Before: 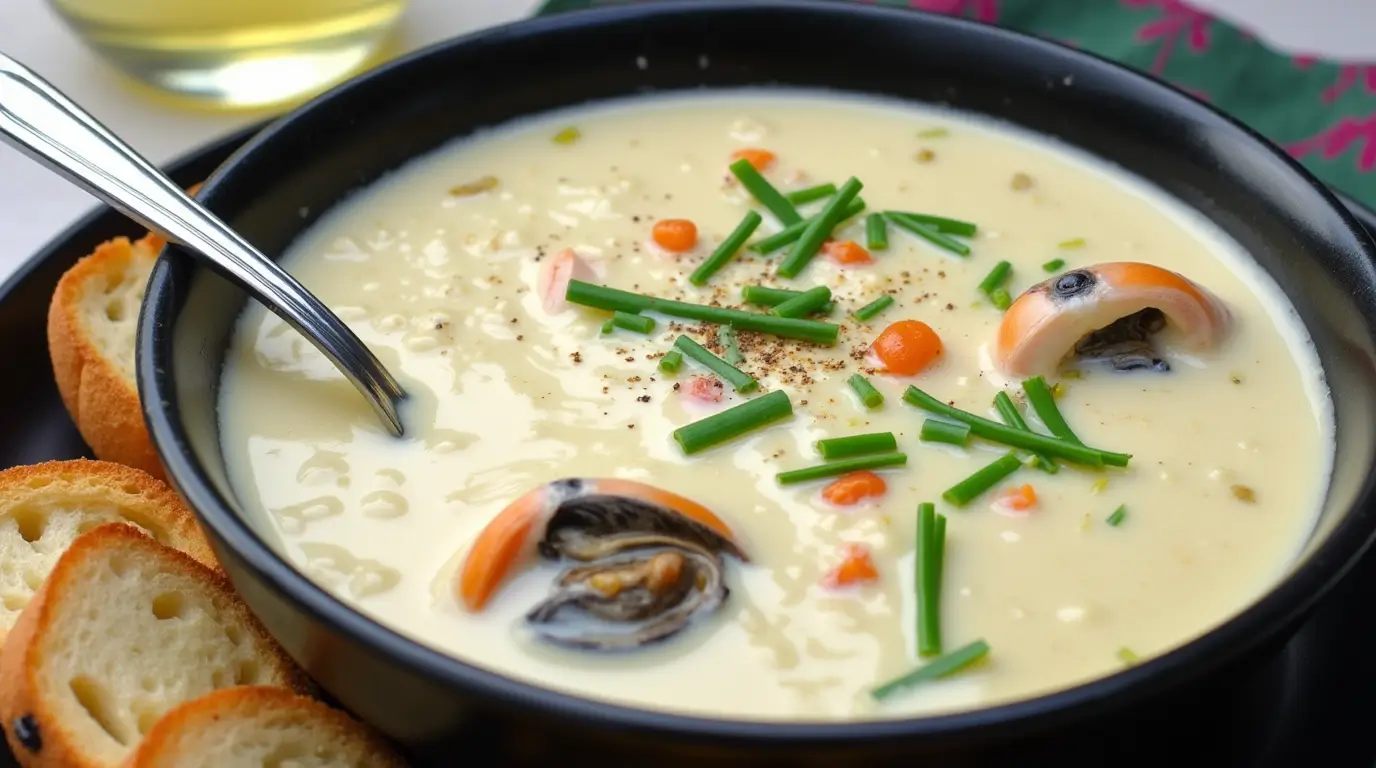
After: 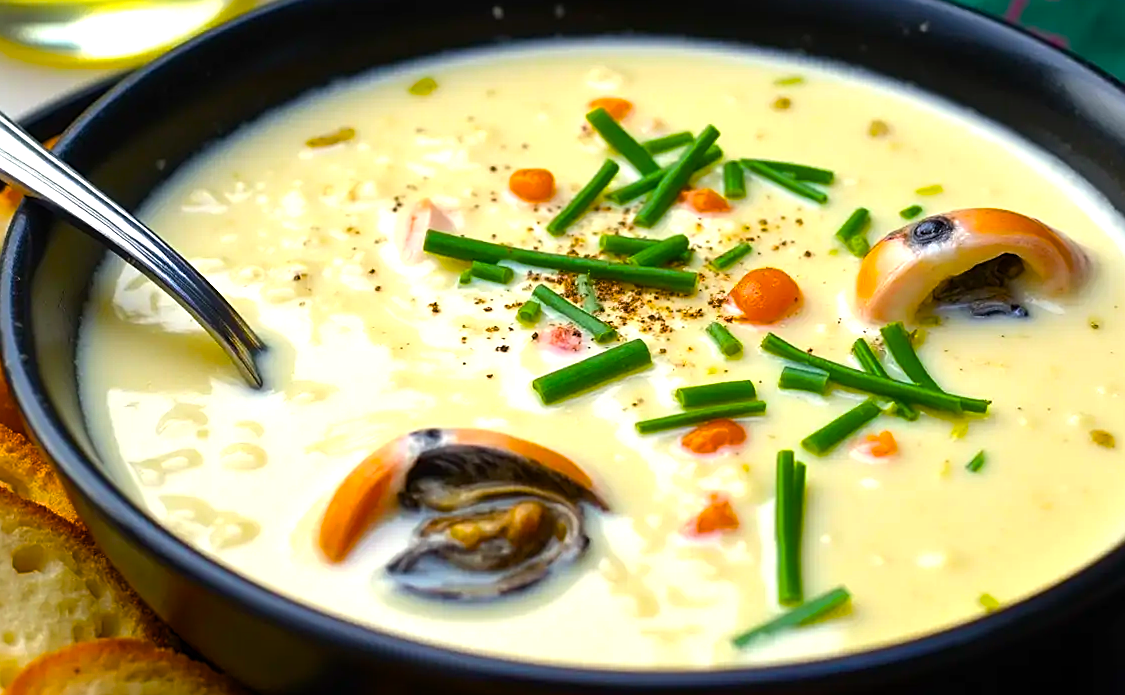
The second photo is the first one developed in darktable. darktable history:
crop: left 9.807%, top 6.259%, right 7.334%, bottom 2.177%
sharpen: on, module defaults
tone equalizer: on, module defaults
rotate and perspective: rotation -0.45°, automatic cropping original format, crop left 0.008, crop right 0.992, crop top 0.012, crop bottom 0.988
color balance rgb: linear chroma grading › global chroma 9%, perceptual saturation grading › global saturation 36%, perceptual saturation grading › shadows 35%, perceptual brilliance grading › global brilliance 15%, perceptual brilliance grading › shadows -35%, global vibrance 15%
